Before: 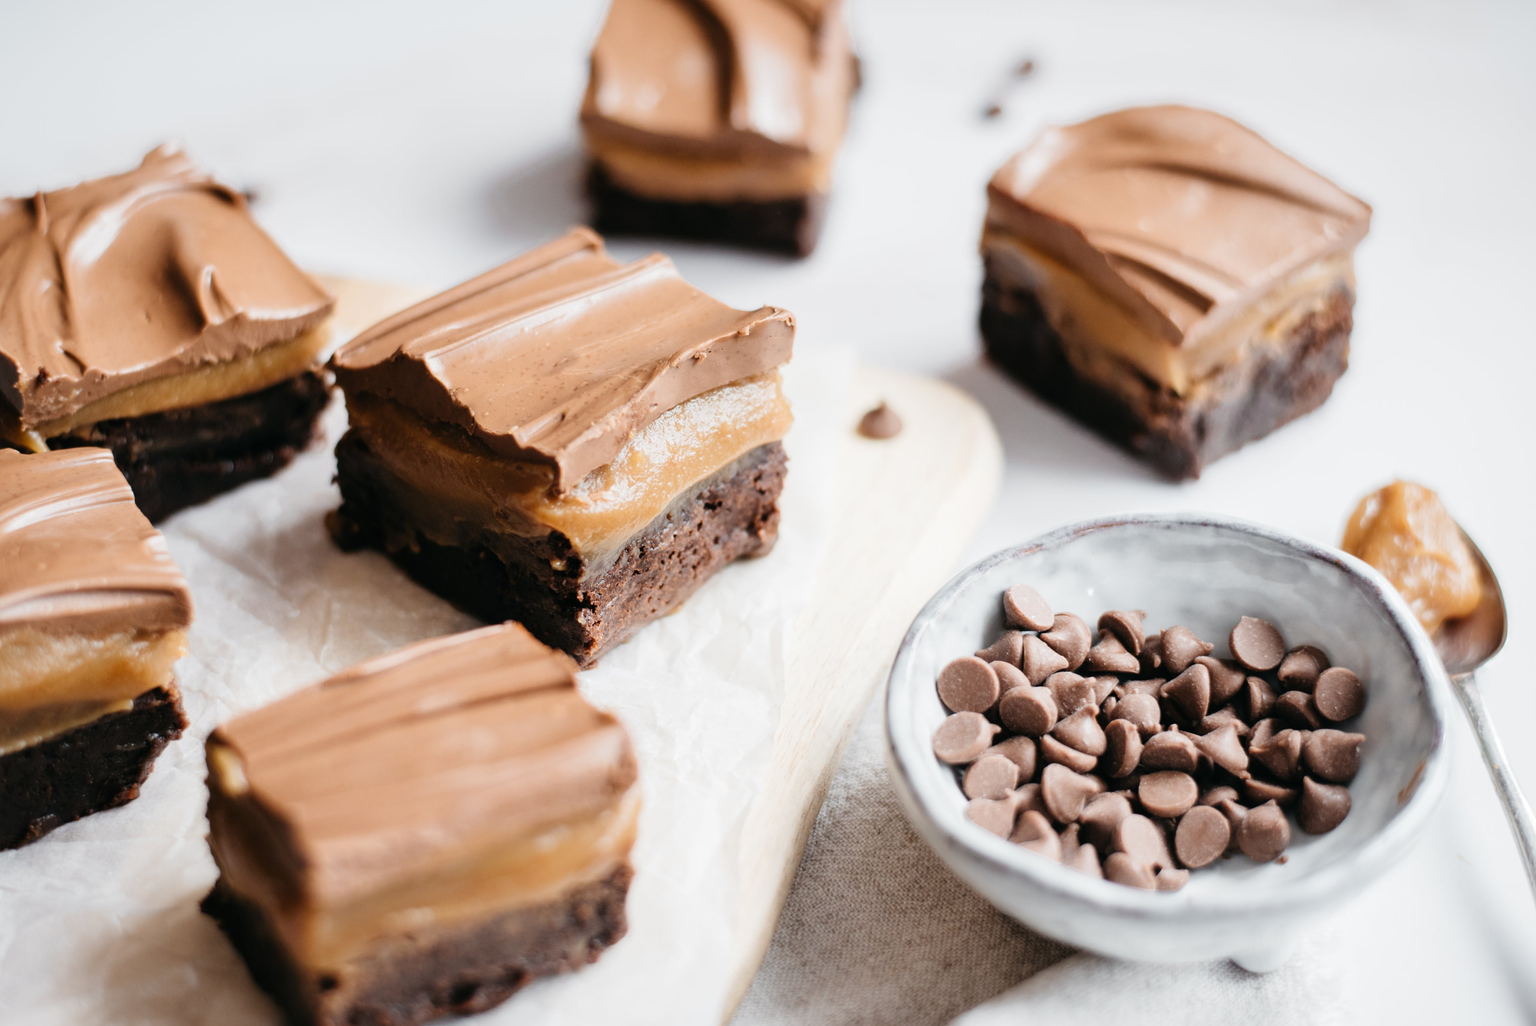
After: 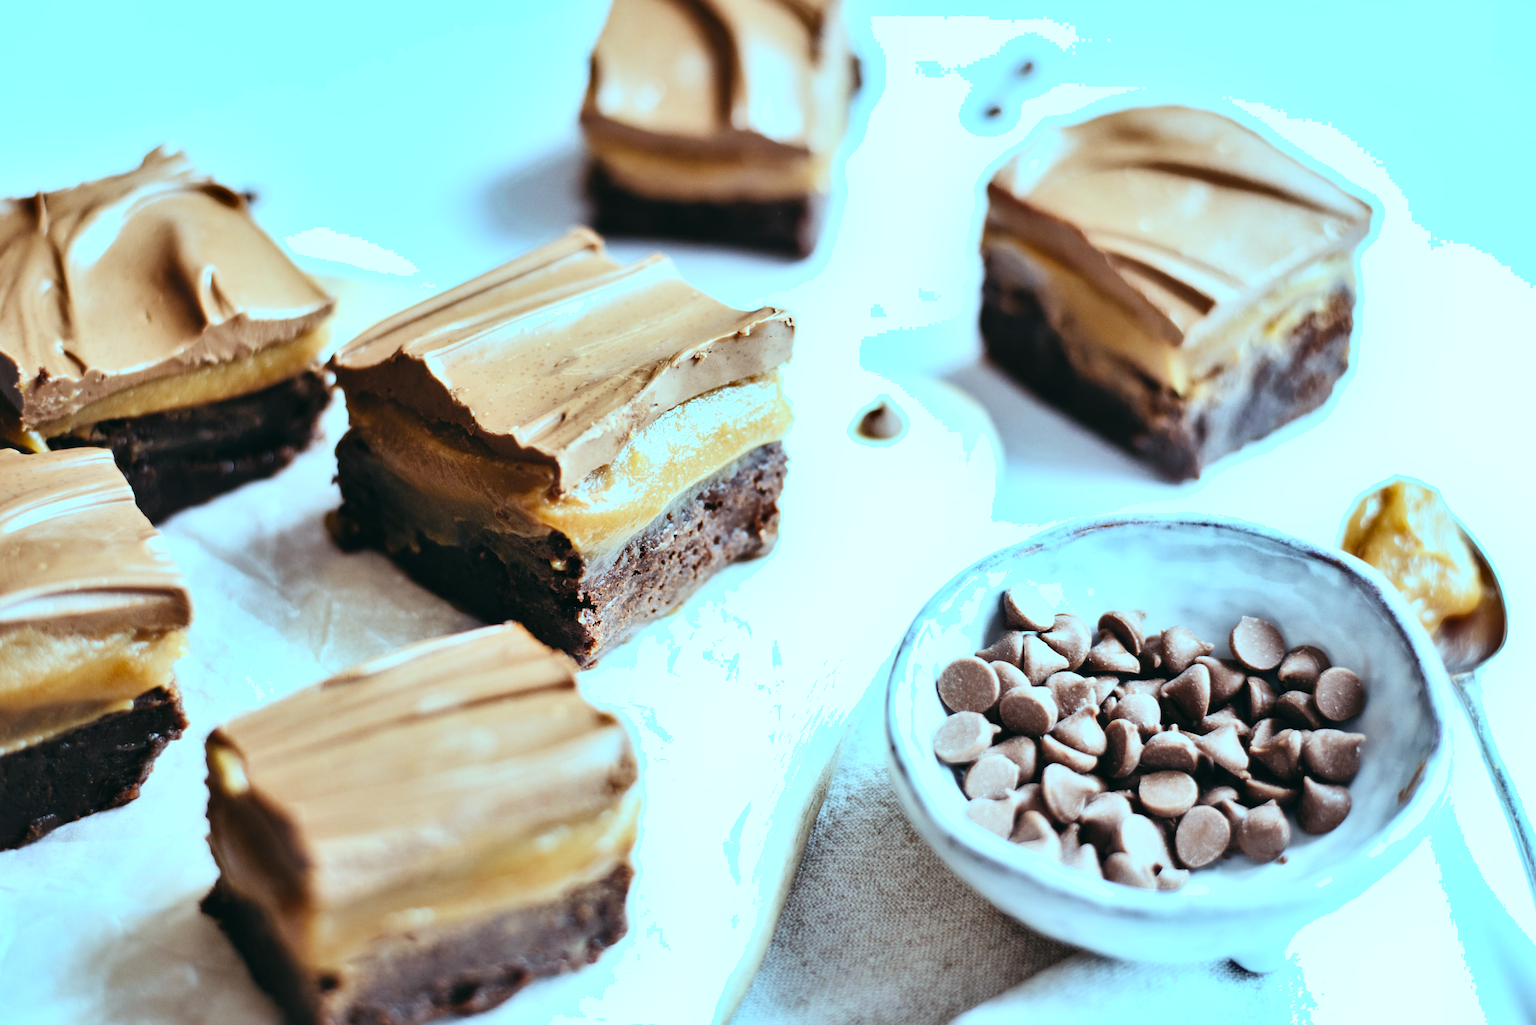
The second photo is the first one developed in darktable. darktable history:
shadows and highlights: soften with gaussian
white balance: red 1.004, blue 1.096
color balance: mode lift, gamma, gain (sRGB), lift [0.997, 0.979, 1.021, 1.011], gamma [1, 1.084, 0.916, 0.998], gain [1, 0.87, 1.13, 1.101], contrast 4.55%, contrast fulcrum 38.24%, output saturation 104.09%
contrast brightness saturation: contrast 0.2, brightness 0.16, saturation 0.22
